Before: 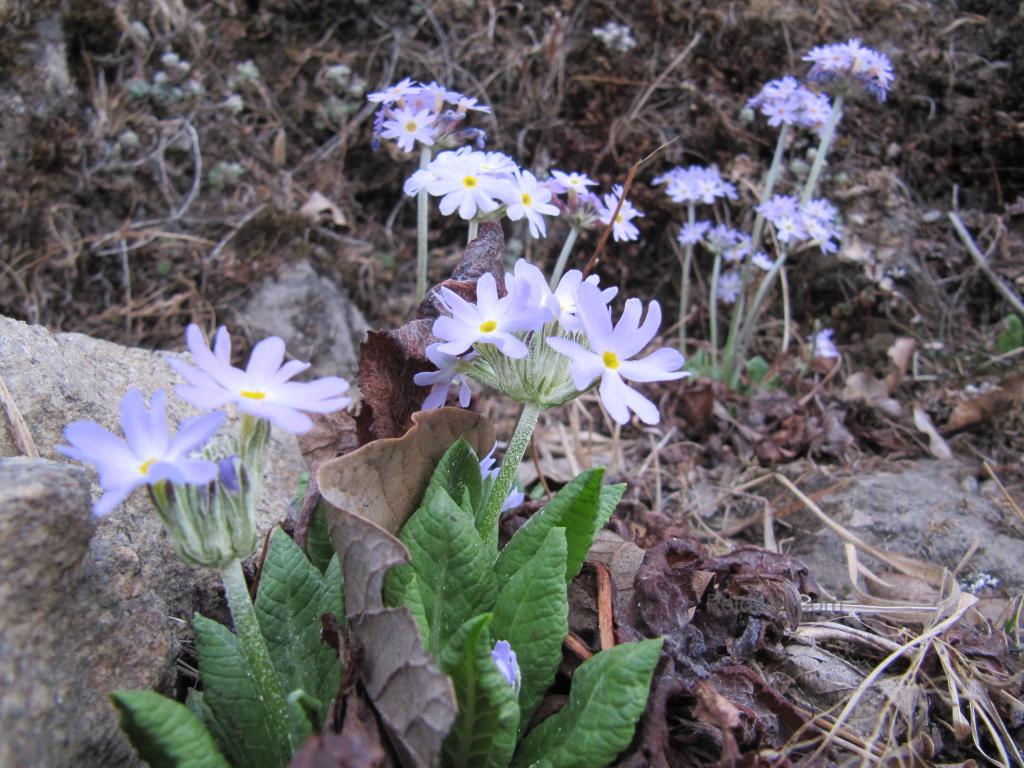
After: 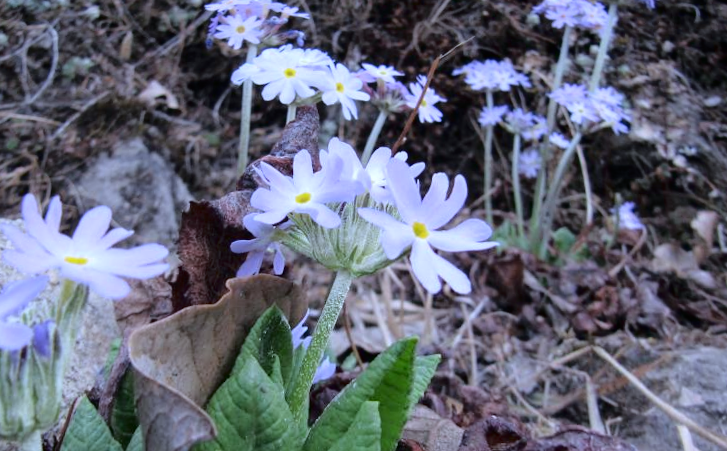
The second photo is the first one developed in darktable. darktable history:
rotate and perspective: rotation 0.72°, lens shift (vertical) -0.352, lens shift (horizontal) -0.051, crop left 0.152, crop right 0.859, crop top 0.019, crop bottom 0.964
crop and rotate: left 9.345%, top 7.22%, right 4.982%, bottom 32.331%
white balance: red 0.931, blue 1.11
fill light: exposure -2 EV, width 8.6
